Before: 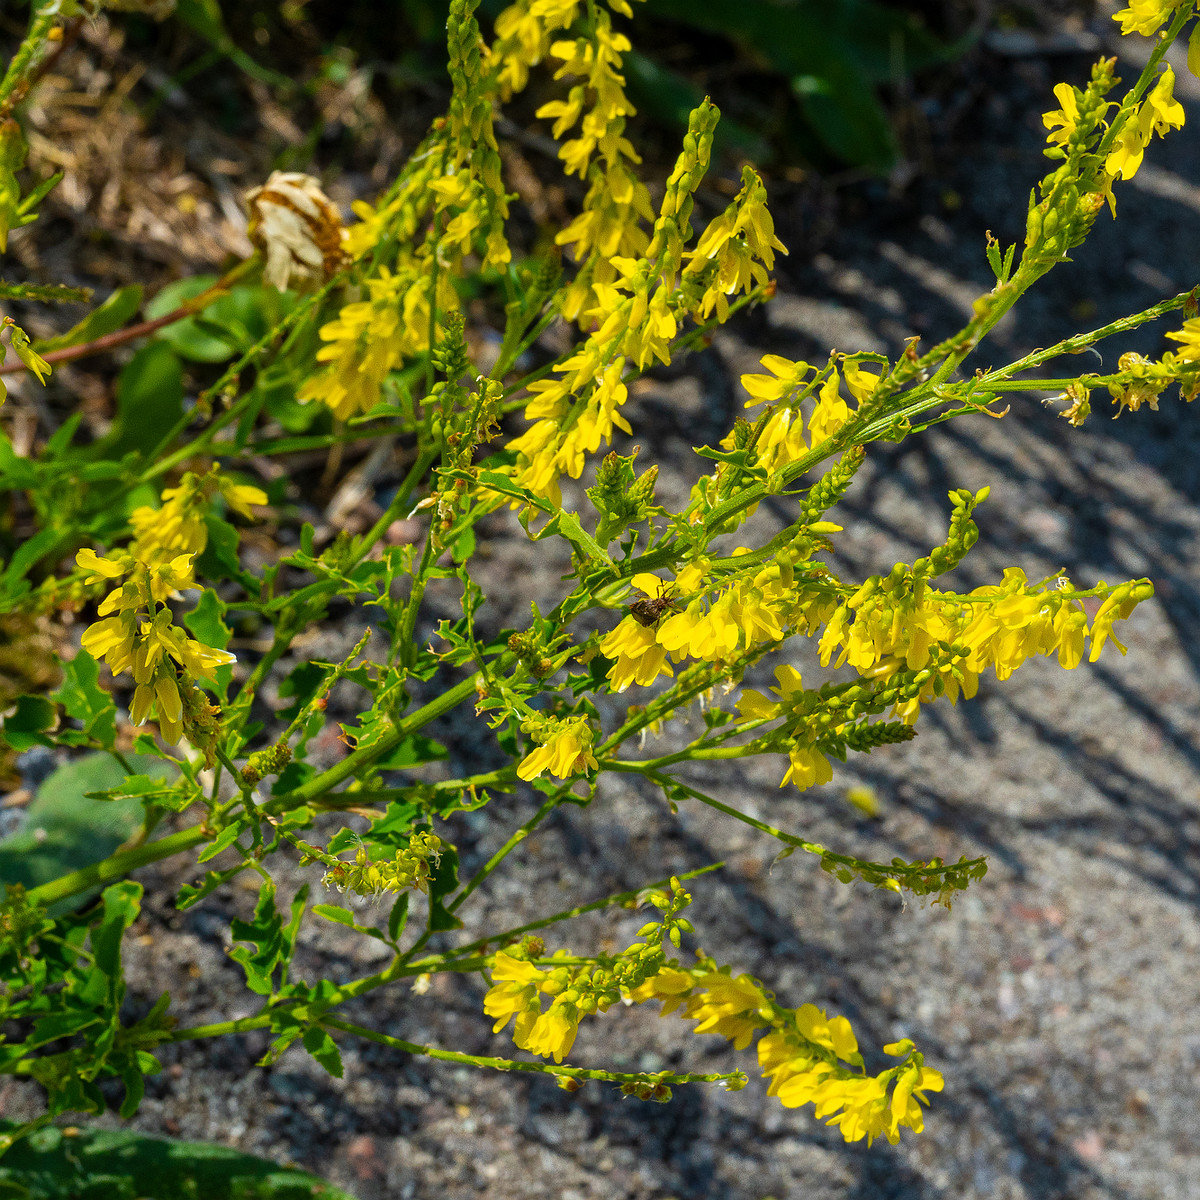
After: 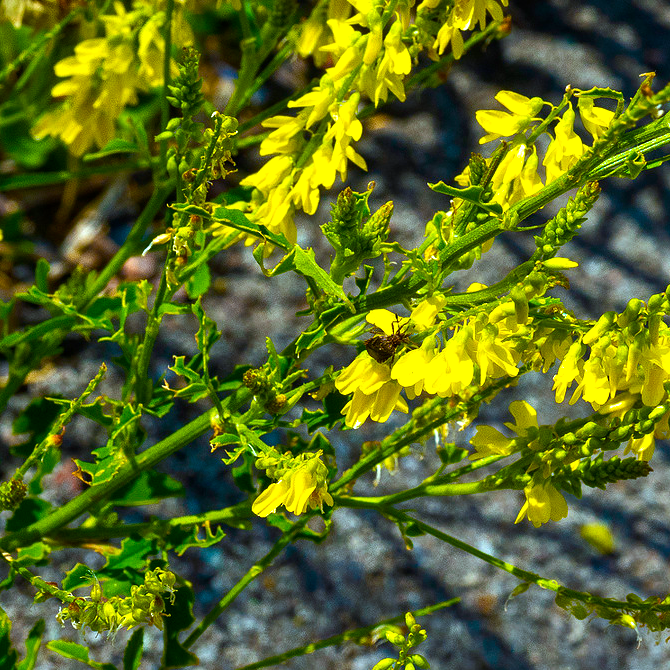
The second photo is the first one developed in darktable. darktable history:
color balance rgb: linear chroma grading › global chroma 9%, perceptual saturation grading › global saturation 36%, perceptual saturation grading › shadows 35%, perceptual brilliance grading › global brilliance 15%, perceptual brilliance grading › shadows -35%, global vibrance 15%
color correction: highlights a* -10.69, highlights b* -19.19
crop and rotate: left 22.13%, top 22.054%, right 22.026%, bottom 22.102%
contrast brightness saturation: contrast 0.03, brightness -0.04
